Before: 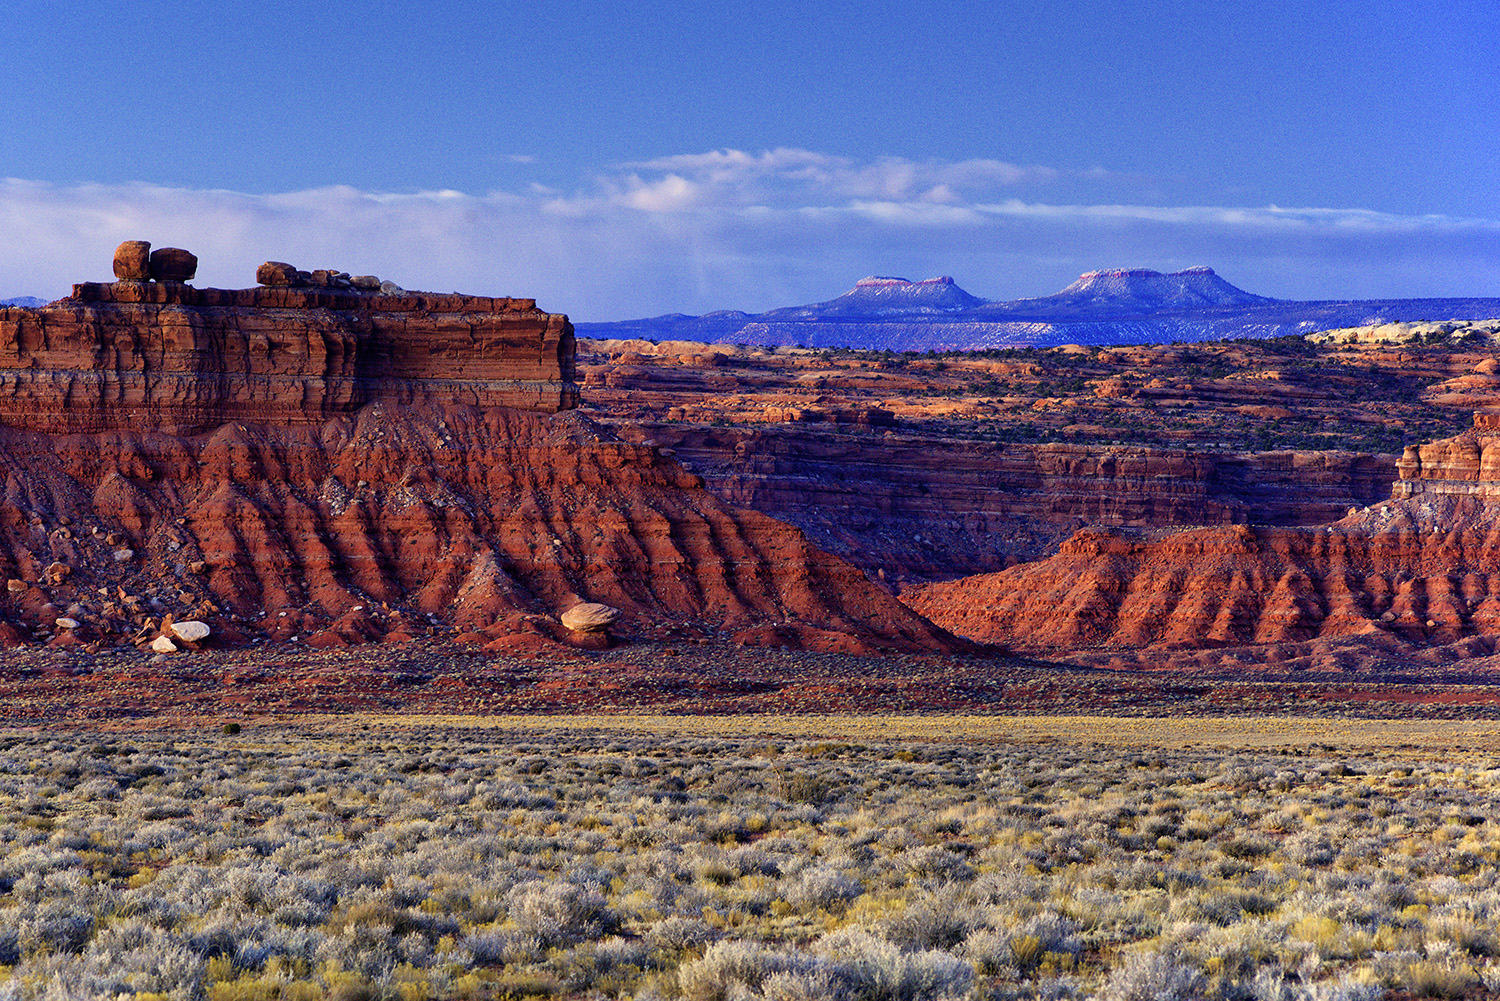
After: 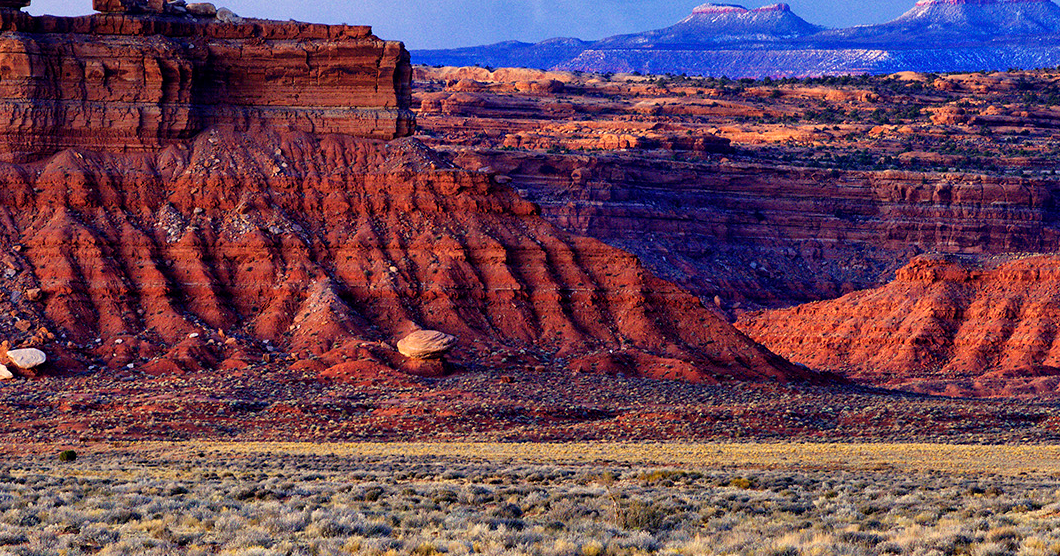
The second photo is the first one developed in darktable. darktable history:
crop: left 10.964%, top 27.323%, right 18.323%, bottom 17.09%
exposure: exposure 0.126 EV, compensate highlight preservation false
